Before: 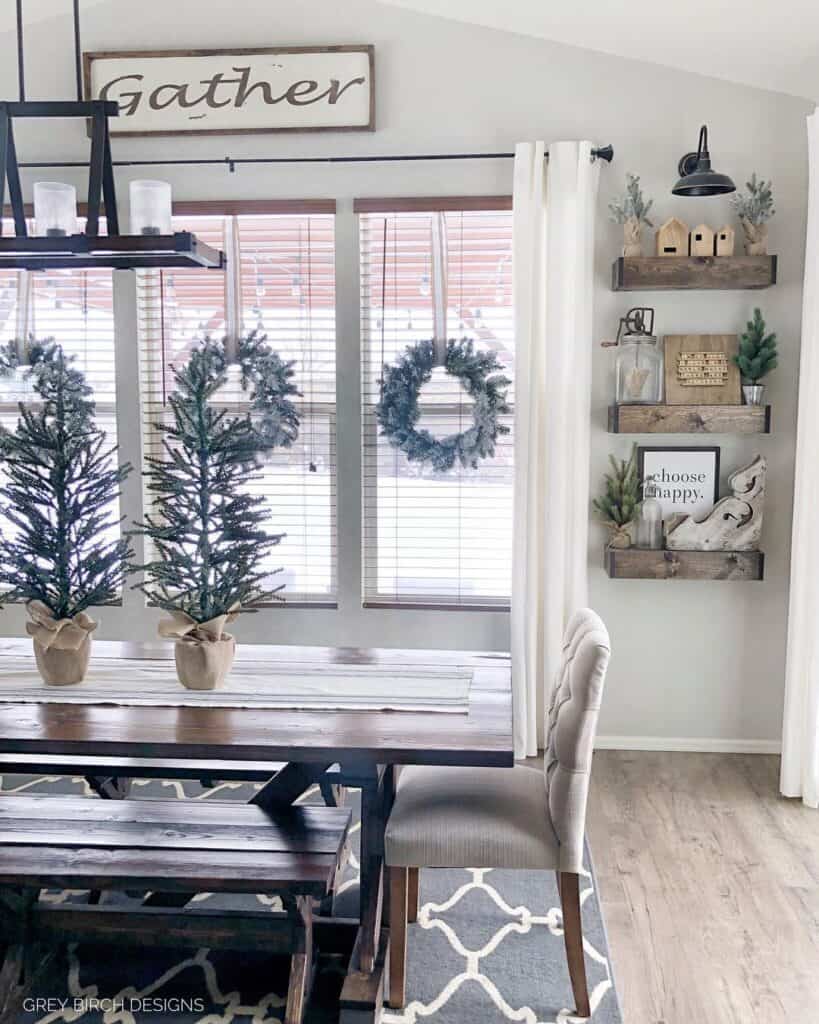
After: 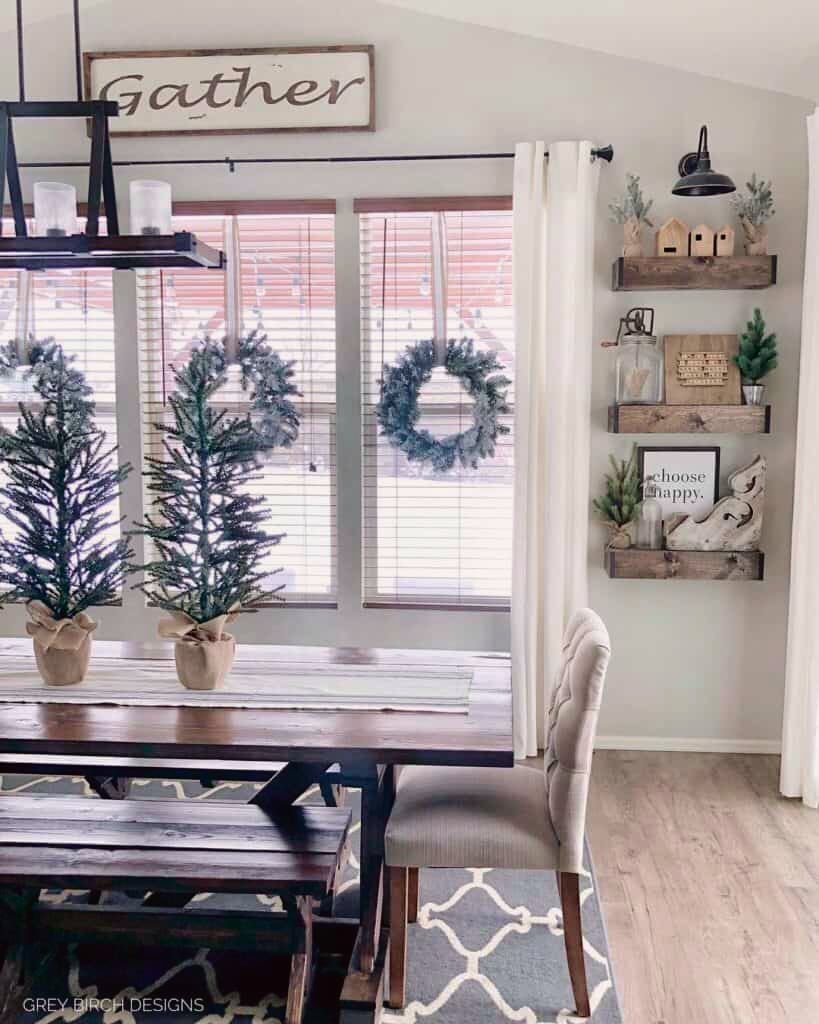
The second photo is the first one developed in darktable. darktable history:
tone curve: curves: ch0 [(0, 0.013) (0.175, 0.11) (0.337, 0.304) (0.498, 0.485) (0.78, 0.742) (0.993, 0.954)]; ch1 [(0, 0) (0.294, 0.184) (0.359, 0.34) (0.362, 0.35) (0.43, 0.41) (0.469, 0.463) (0.495, 0.502) (0.54, 0.563) (0.612, 0.641) (1, 1)]; ch2 [(0, 0) (0.44, 0.437) (0.495, 0.502) (0.524, 0.534) (0.557, 0.56) (0.634, 0.654) (0.728, 0.722) (1, 1)], color space Lab, independent channels, preserve colors none
